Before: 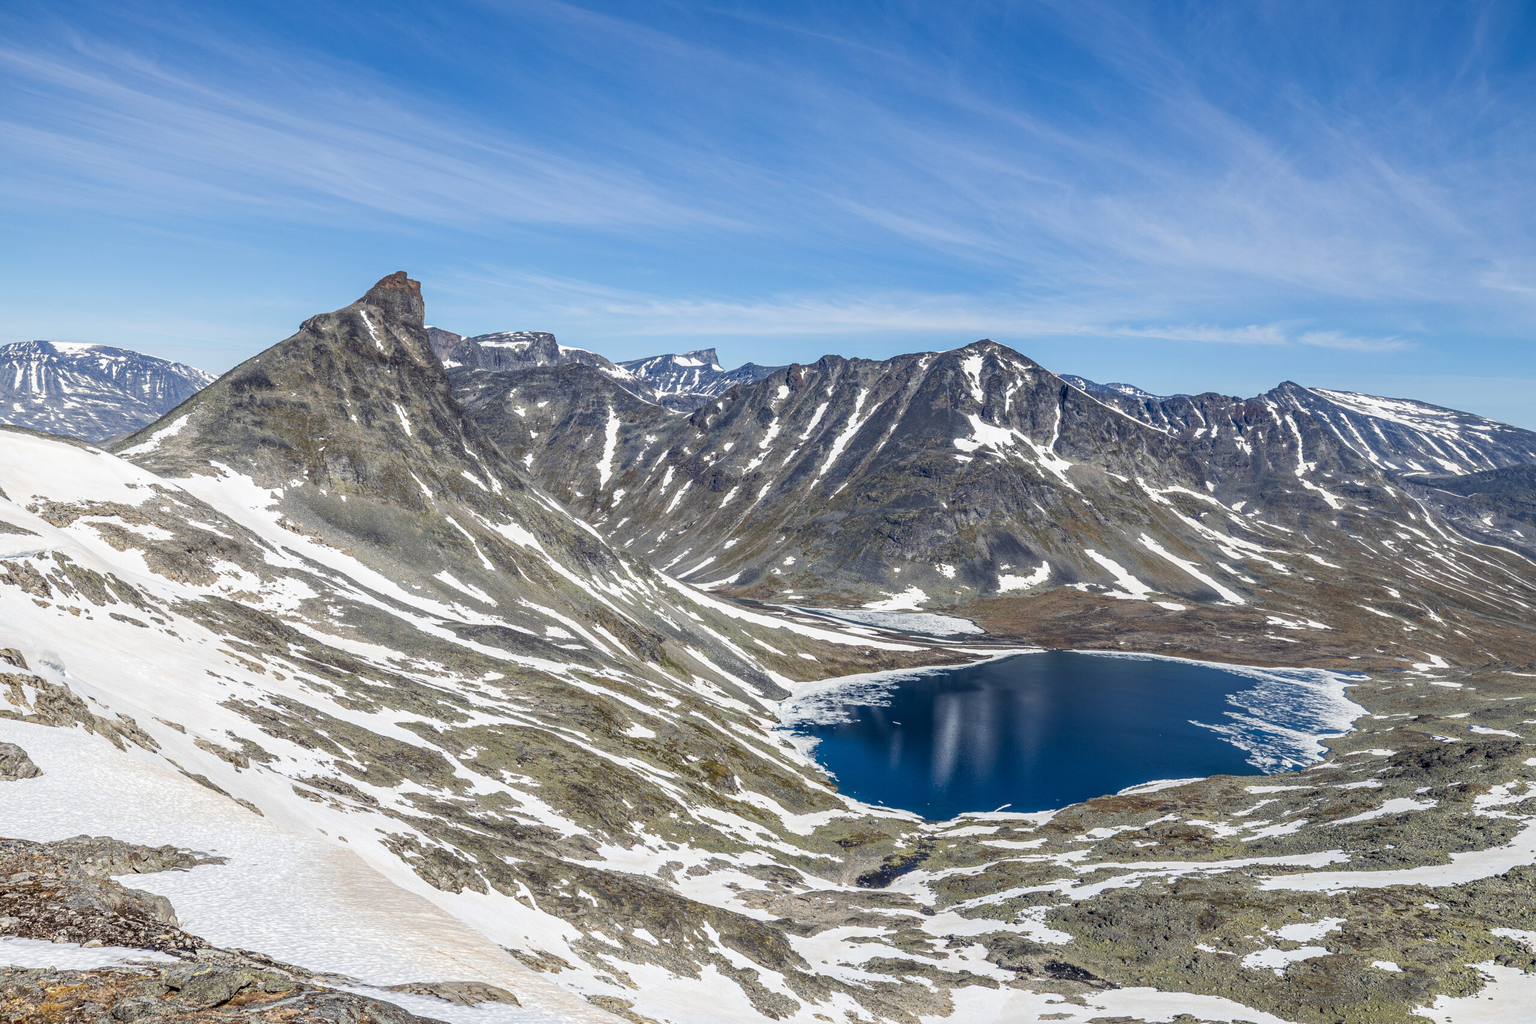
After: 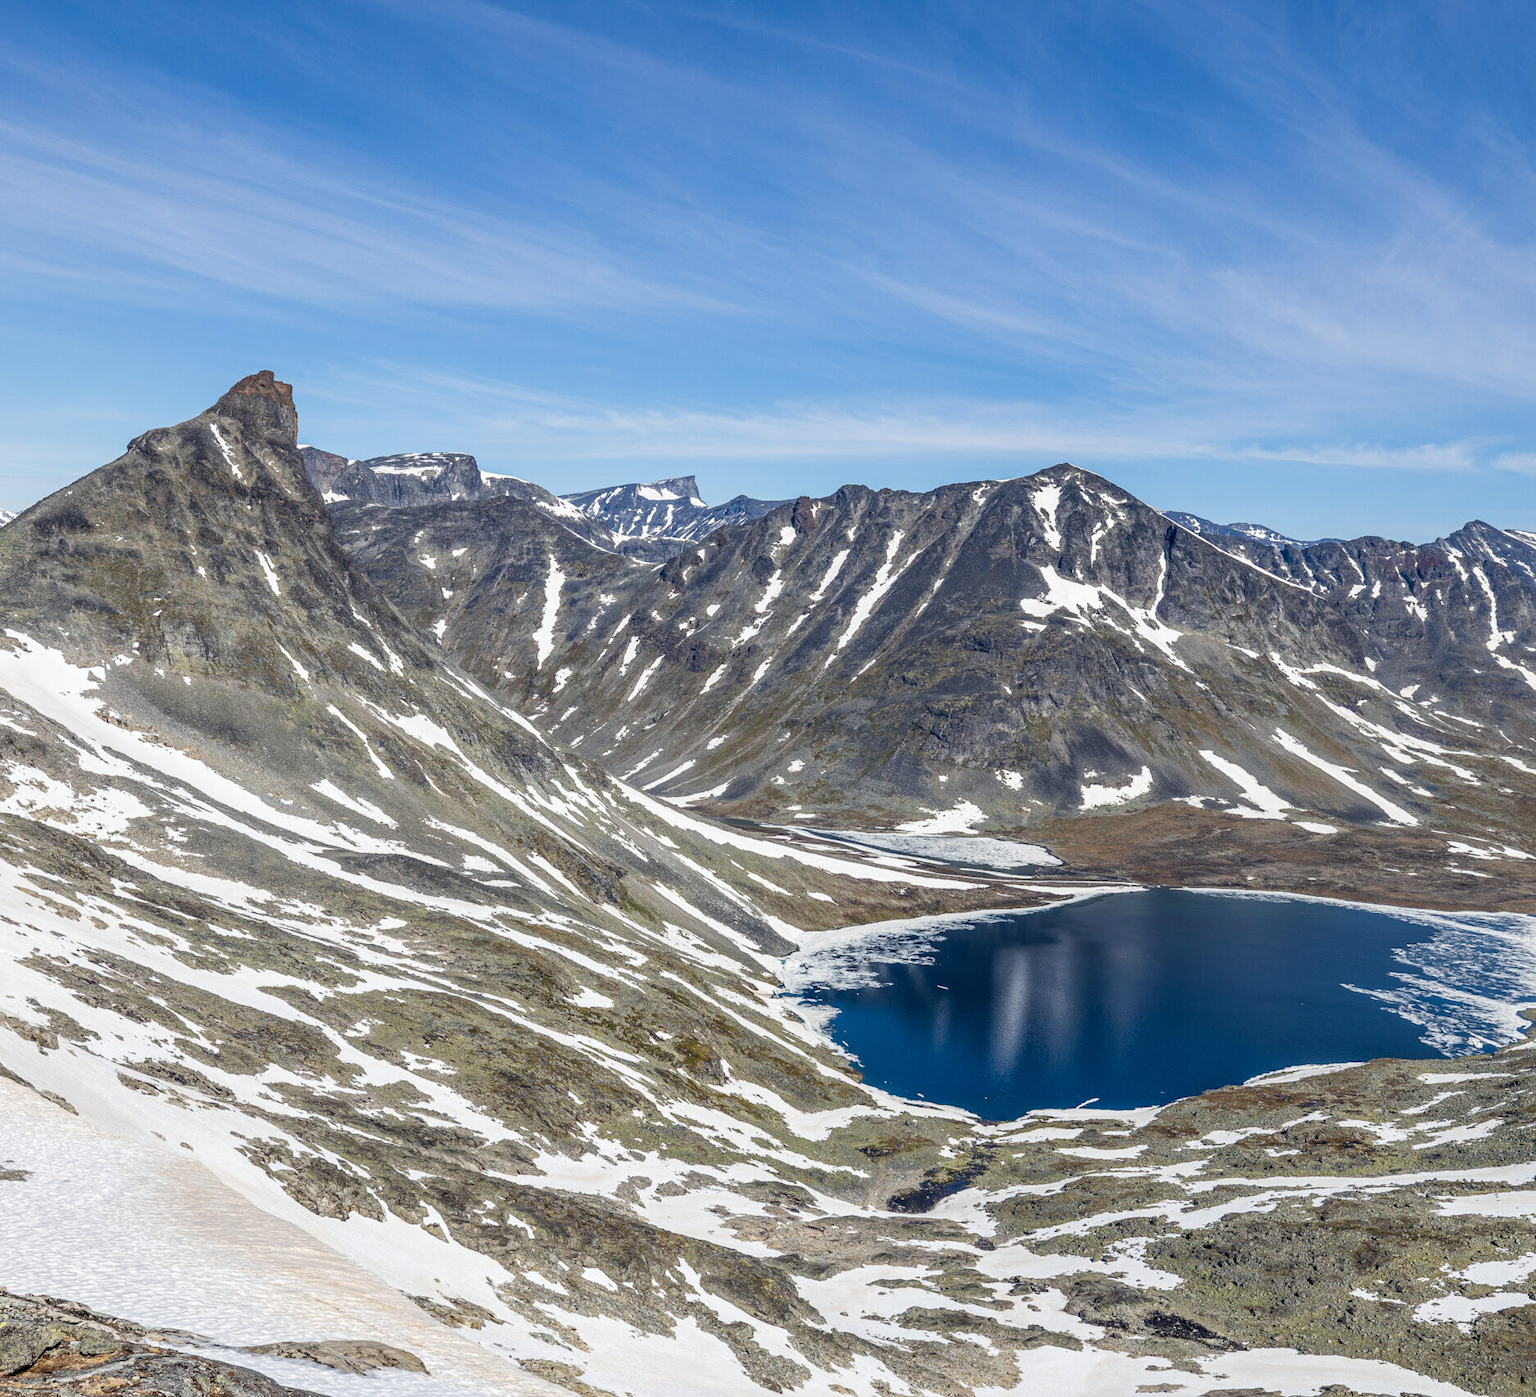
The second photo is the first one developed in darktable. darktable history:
tone equalizer: on, module defaults
crop: left 13.443%, right 13.31%
